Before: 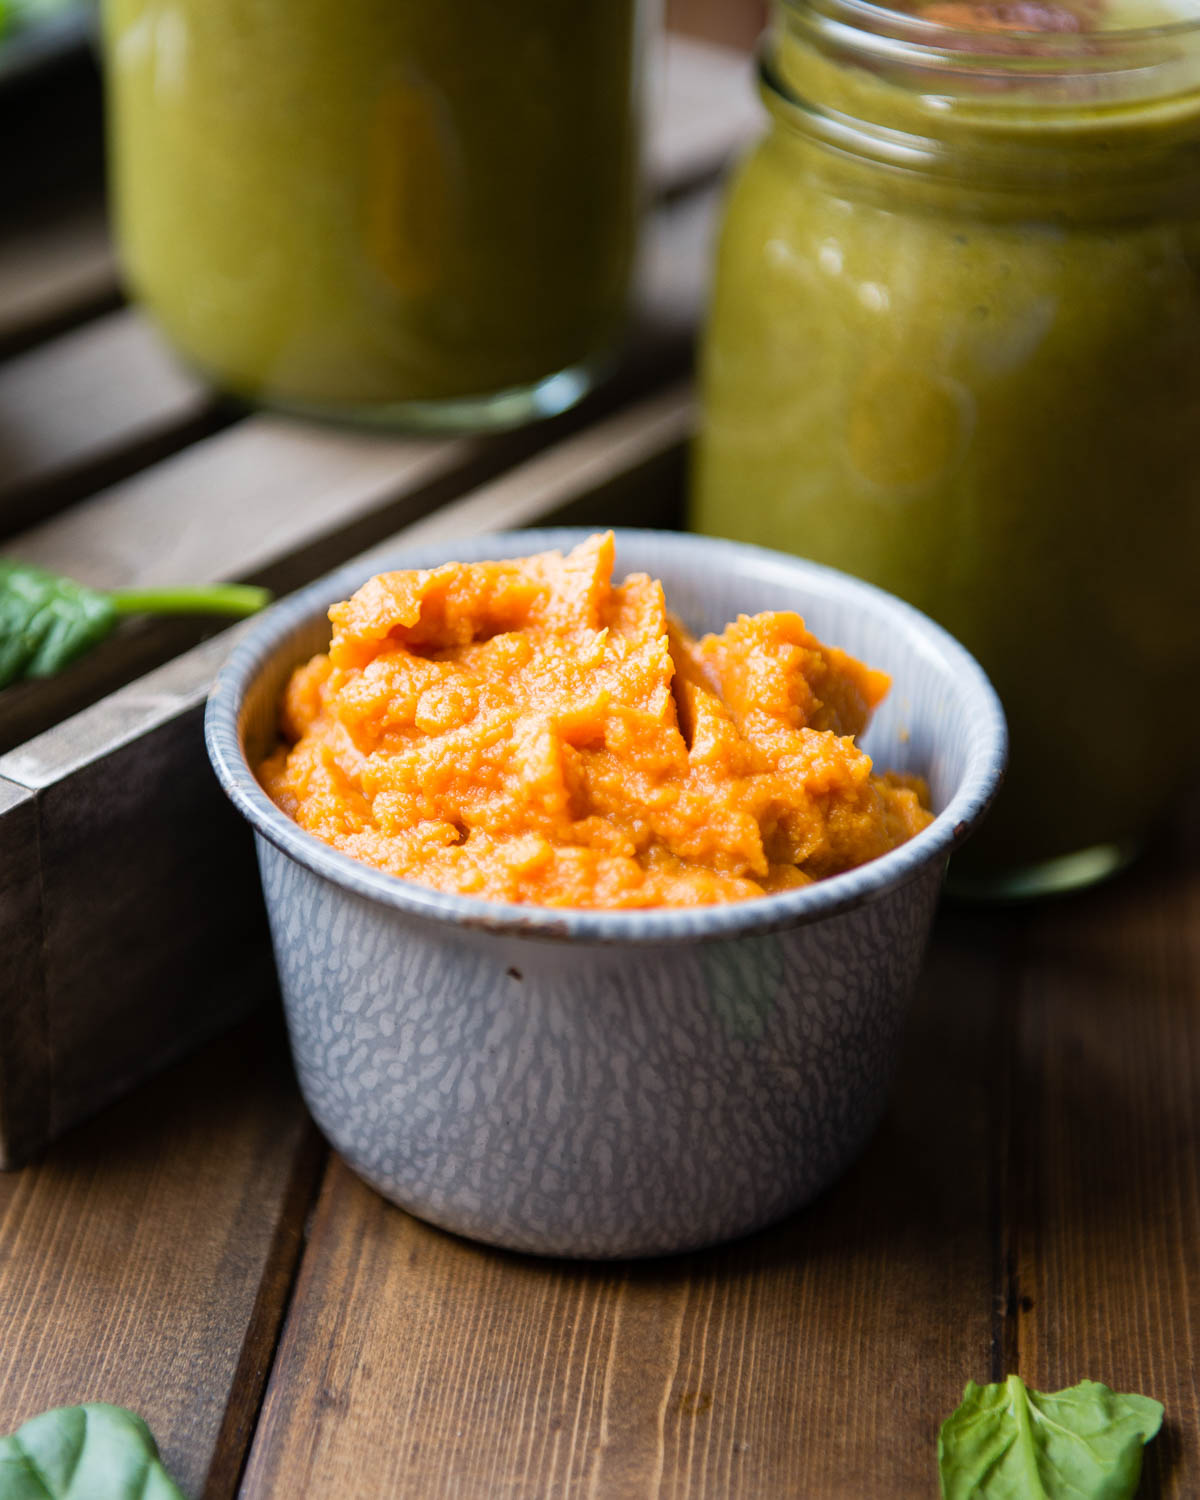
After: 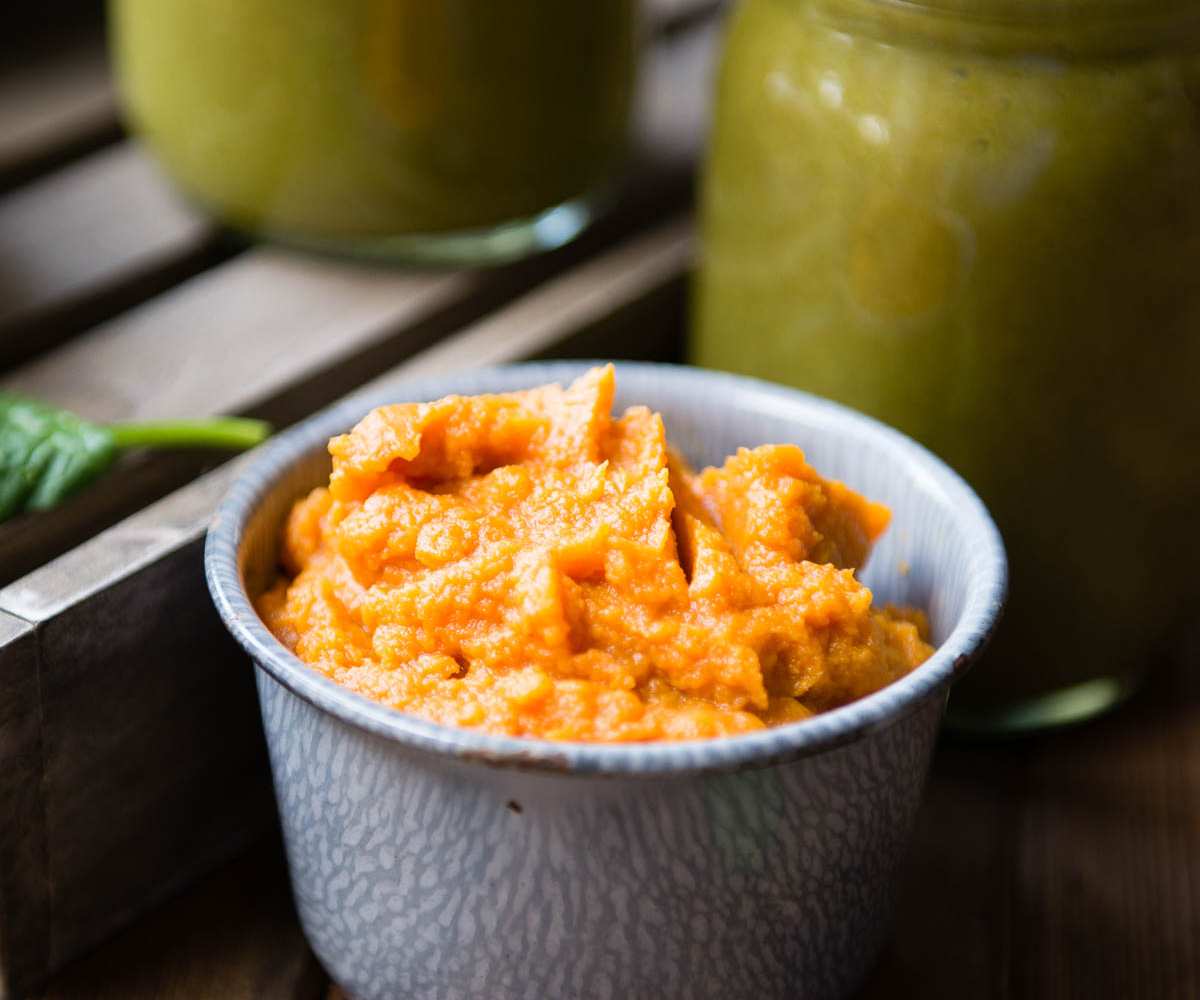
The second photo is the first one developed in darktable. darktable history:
crop: top 11.166%, bottom 22.168%
tone equalizer: on, module defaults
